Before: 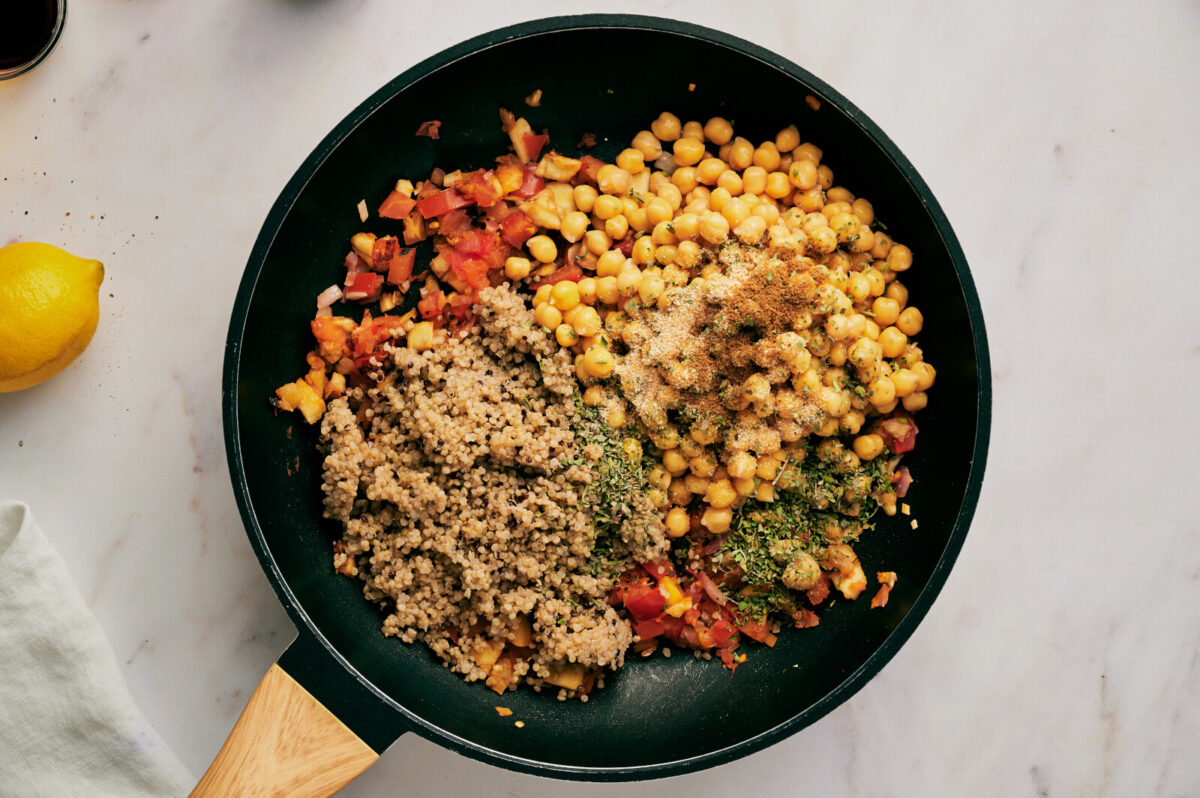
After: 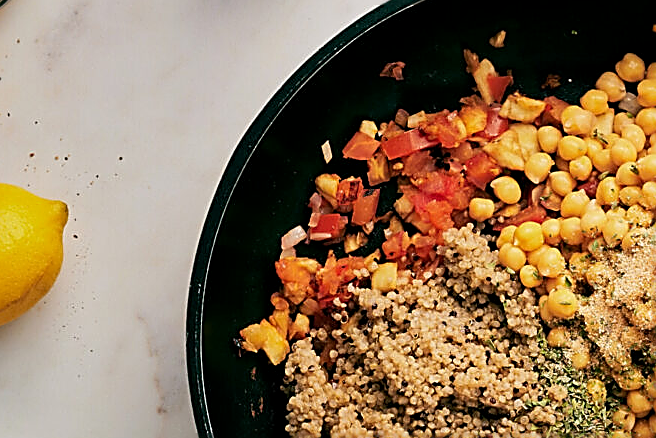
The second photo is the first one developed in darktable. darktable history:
sharpen: radius 1.685, amount 1.294
crop and rotate: left 3.047%, top 7.509%, right 42.236%, bottom 37.598%
exposure: black level correction 0.001, compensate highlight preservation false
